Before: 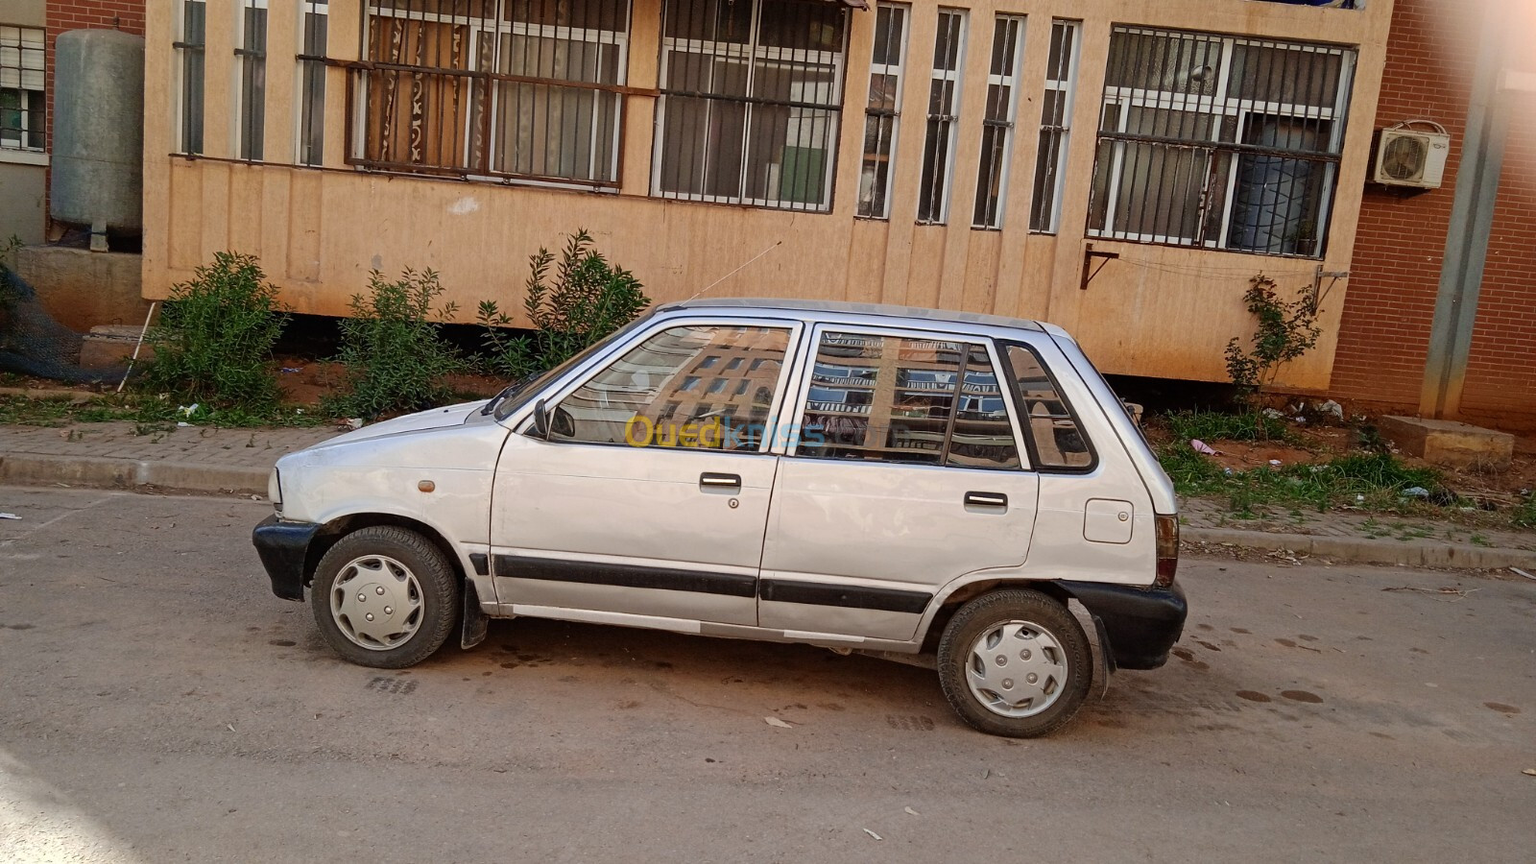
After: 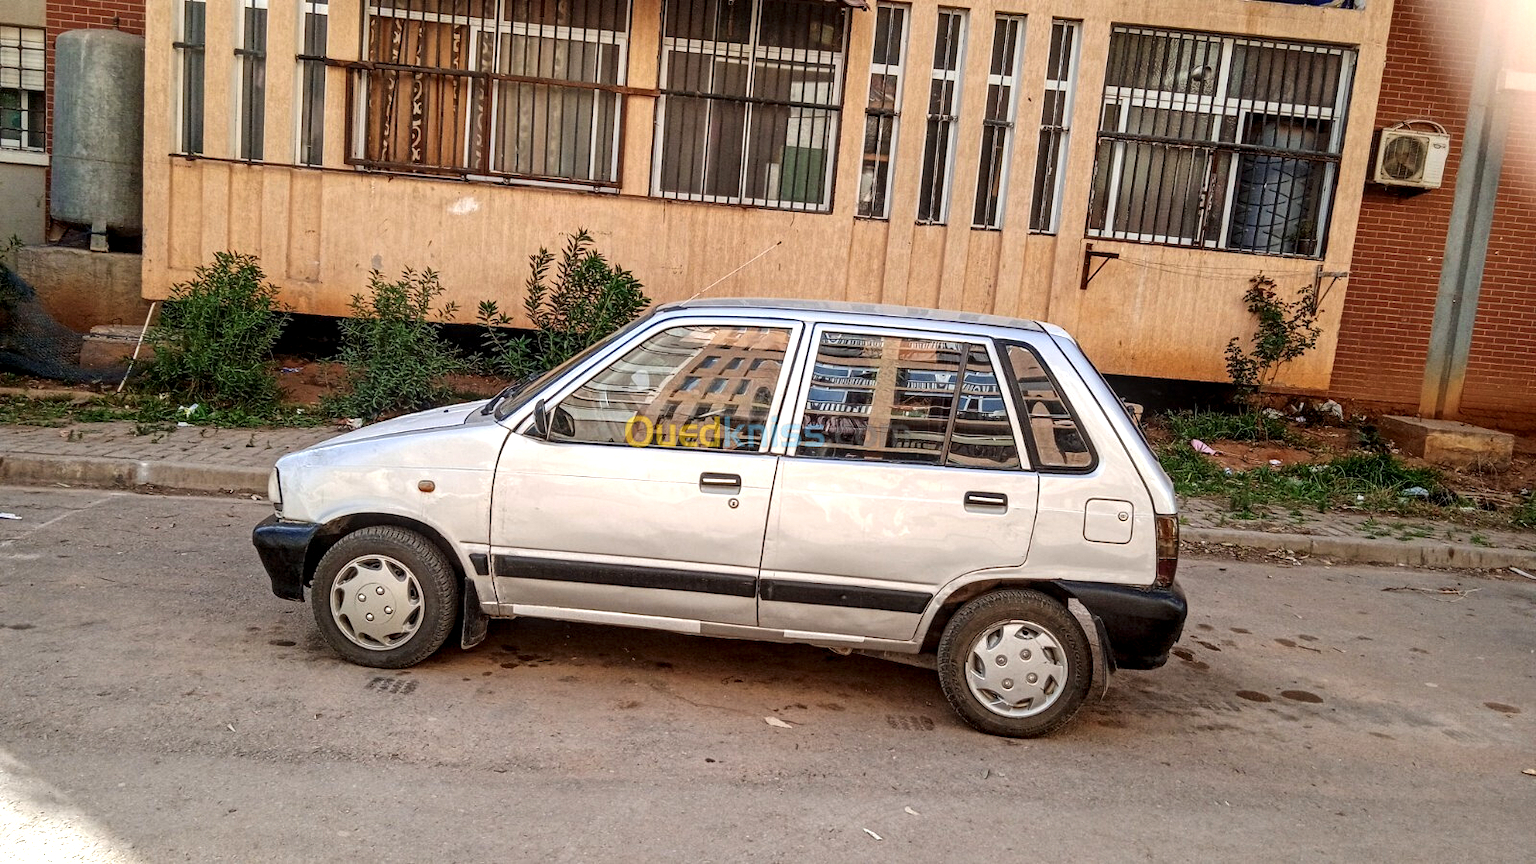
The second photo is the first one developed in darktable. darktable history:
exposure: black level correction -0.002, exposure 0.54 EV, compensate highlight preservation false
local contrast: highlights 25%, detail 150%
